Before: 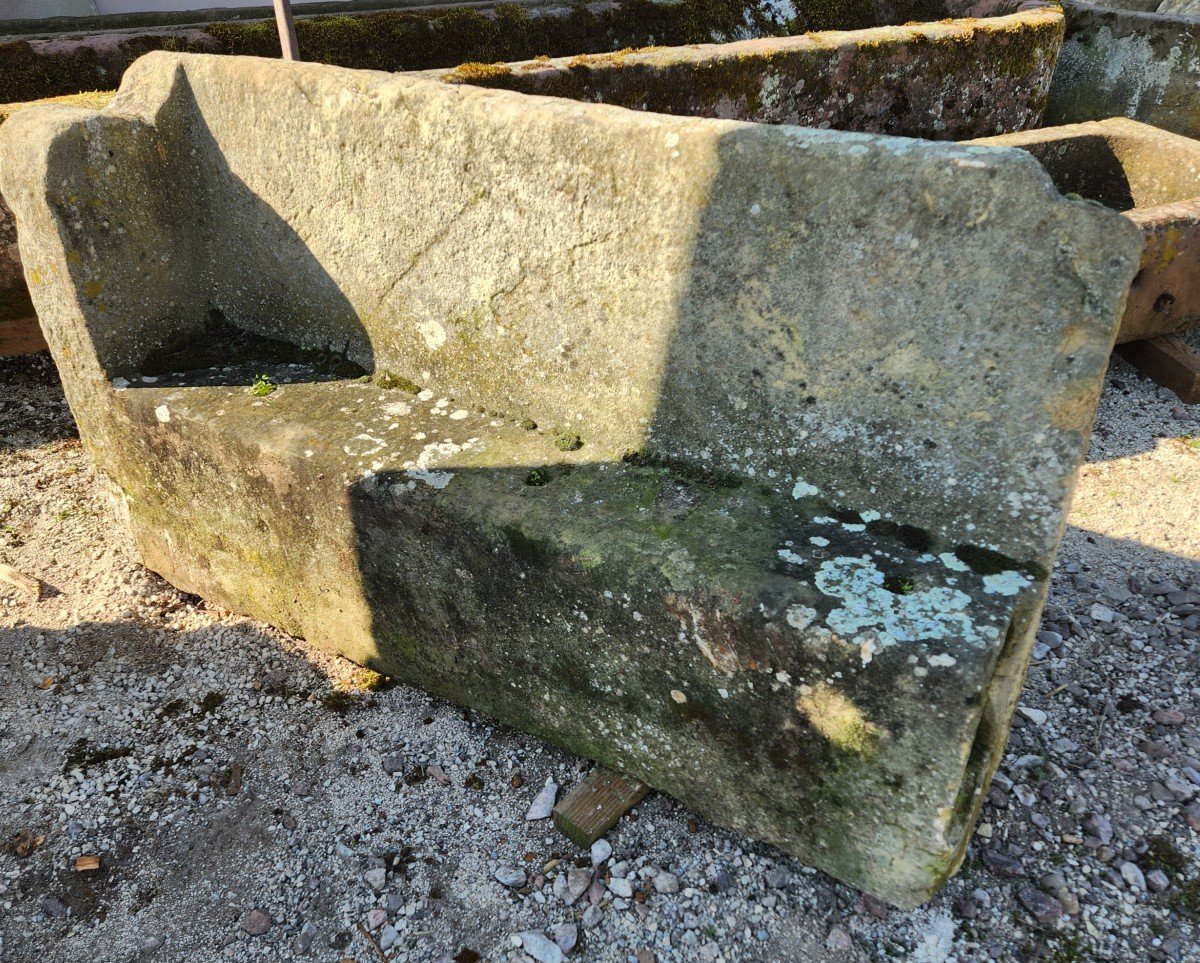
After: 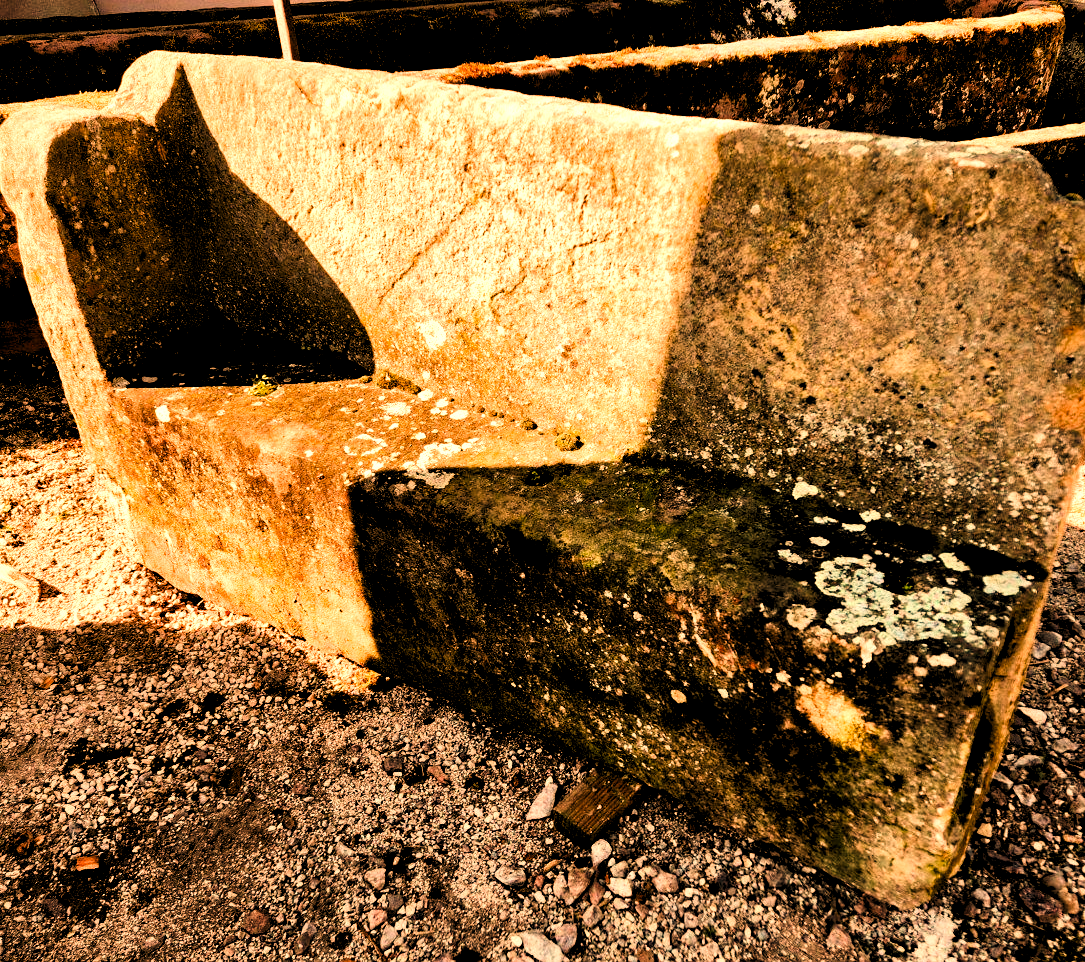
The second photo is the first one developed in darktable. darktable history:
haze removal: compatibility mode true, adaptive false
sigmoid: on, module defaults
crop: right 9.509%, bottom 0.031%
levels: levels [0.129, 0.519, 0.867]
tone curve: curves: ch0 [(0, 0) (0.003, 0) (0.011, 0.001) (0.025, 0.003) (0.044, 0.004) (0.069, 0.007) (0.1, 0.01) (0.136, 0.033) (0.177, 0.082) (0.224, 0.141) (0.277, 0.208) (0.335, 0.282) (0.399, 0.363) (0.468, 0.451) (0.543, 0.545) (0.623, 0.647) (0.709, 0.756) (0.801, 0.87) (0.898, 0.972) (1, 1)], preserve colors none
white balance: red 1.467, blue 0.684
